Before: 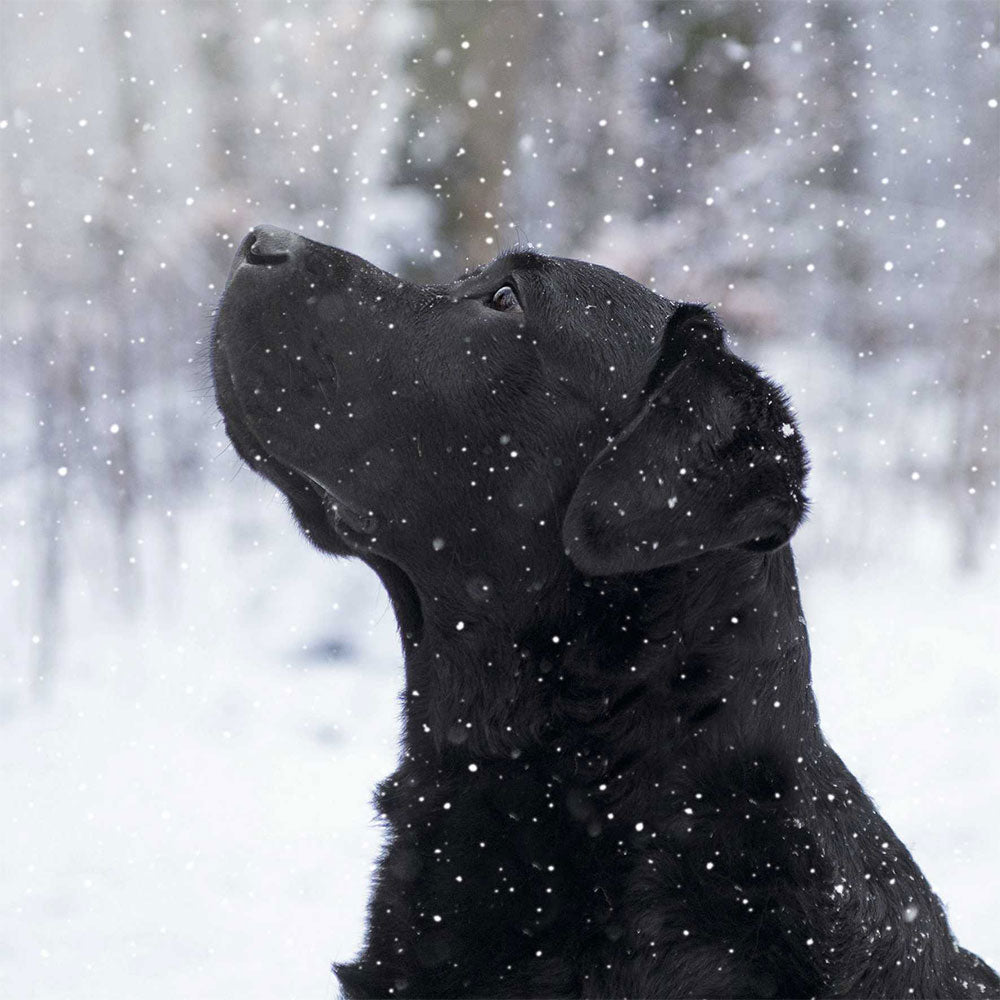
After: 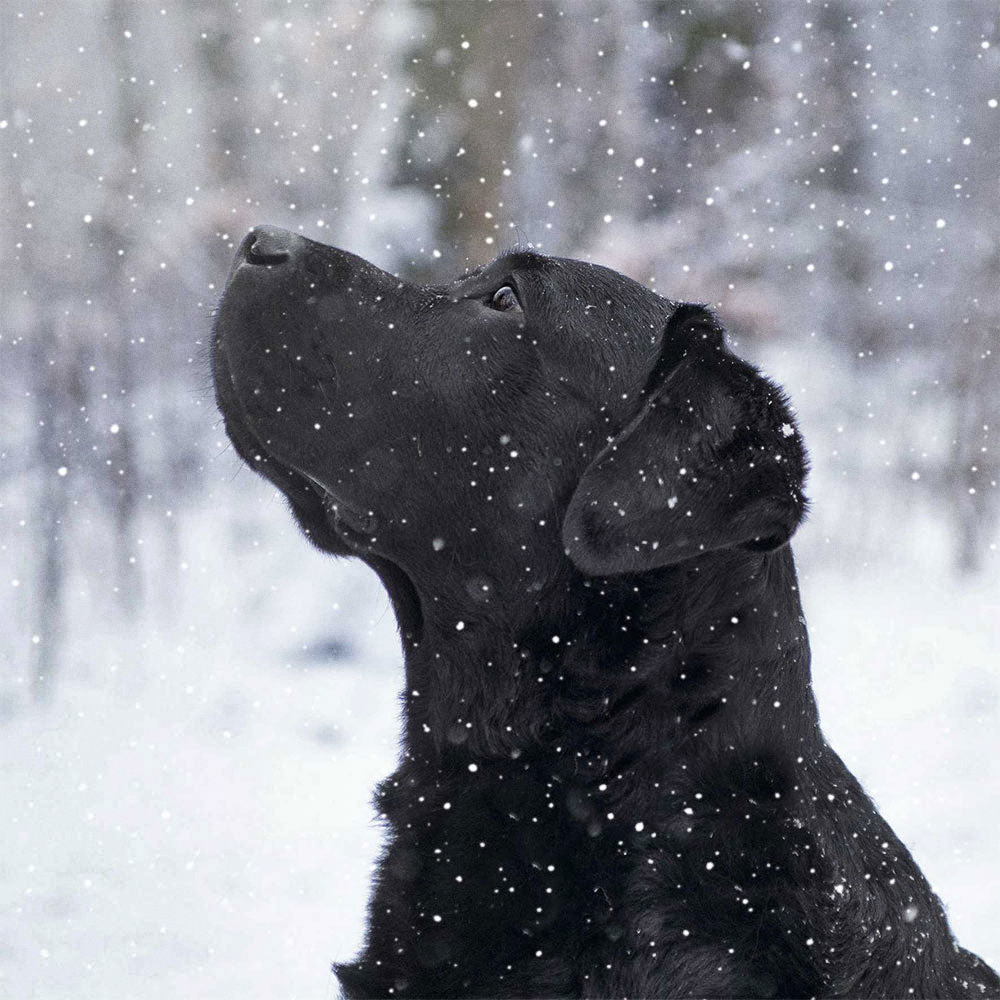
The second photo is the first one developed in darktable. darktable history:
shadows and highlights: low approximation 0.01, soften with gaussian
grain: coarseness 0.09 ISO
